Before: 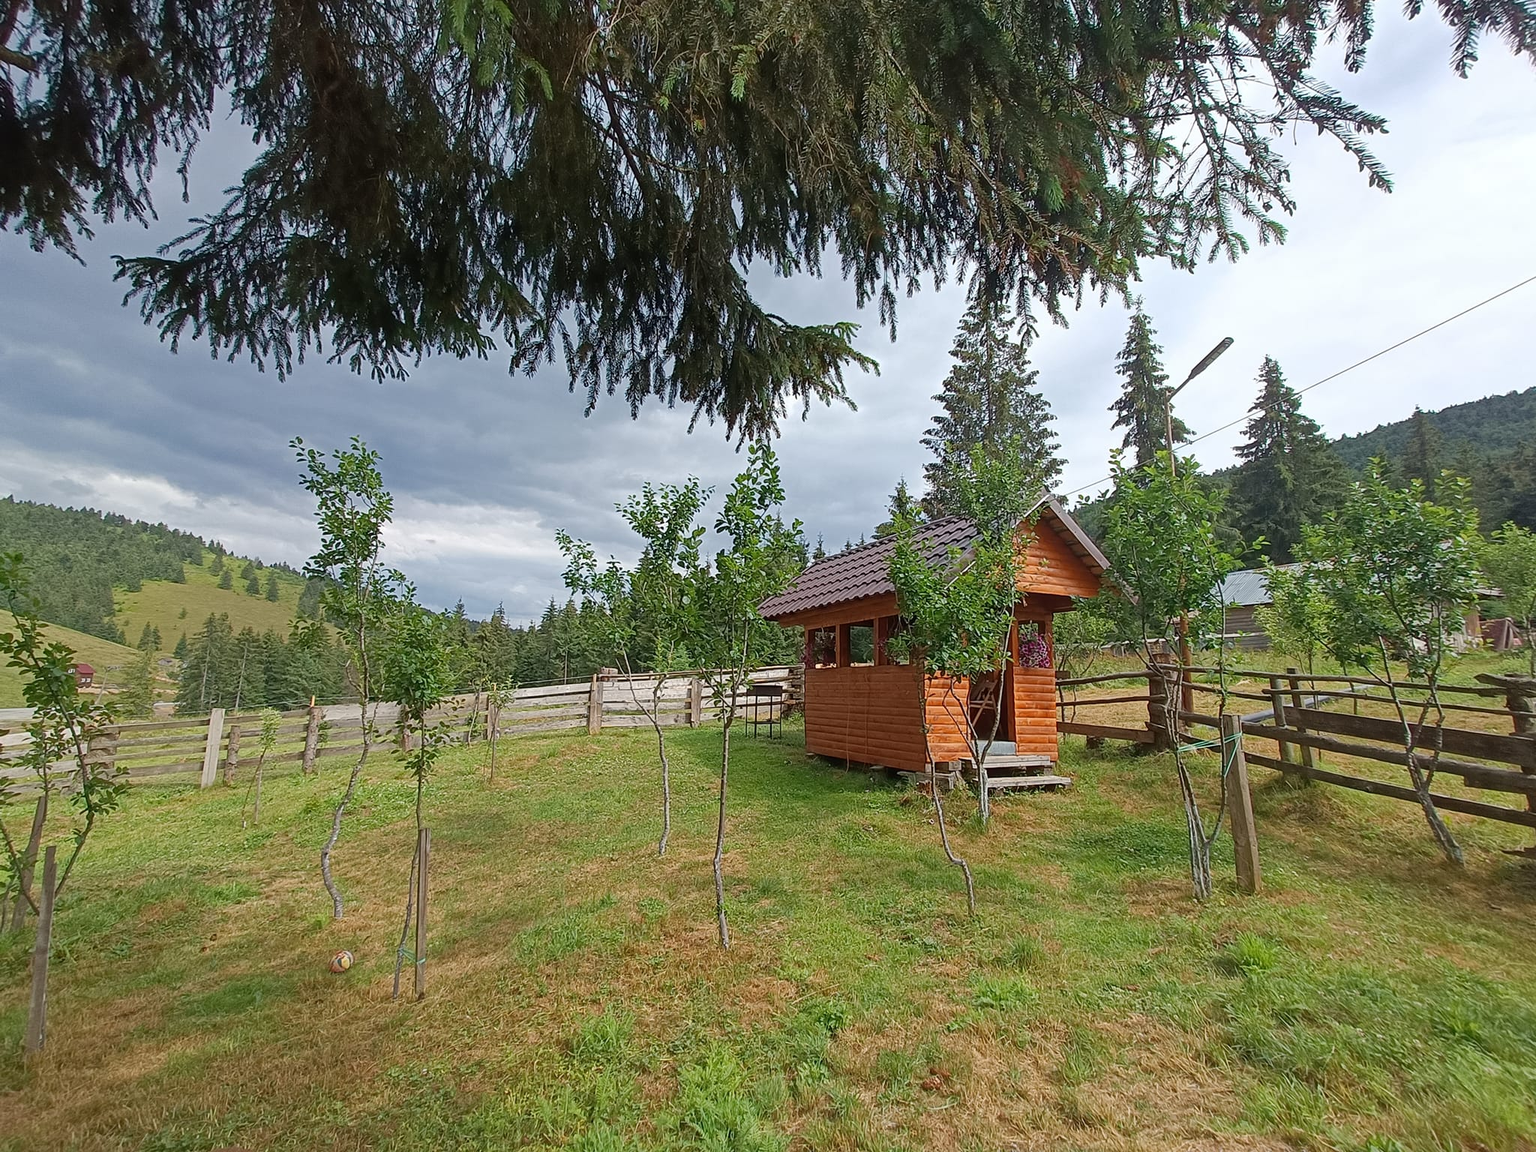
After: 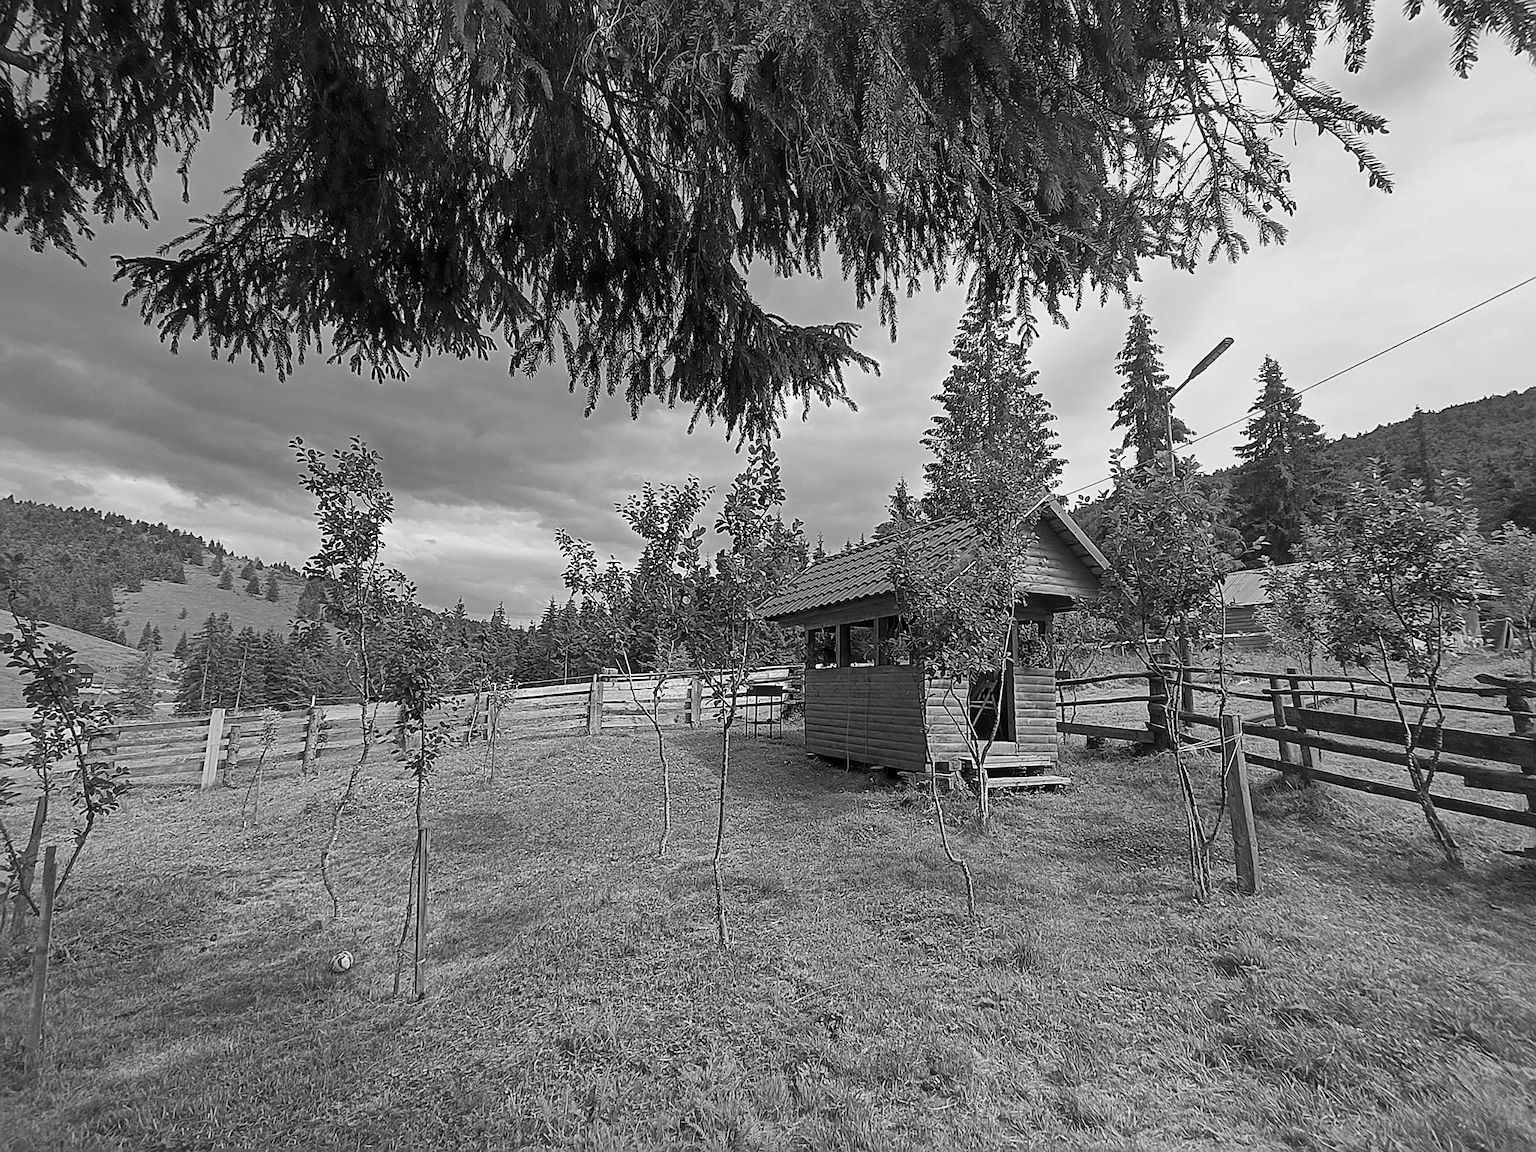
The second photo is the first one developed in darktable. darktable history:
sharpen: on, module defaults
local contrast: mode bilateral grid, contrast 20, coarseness 100, detail 150%, midtone range 0.2
monochrome: a 26.22, b 42.67, size 0.8
